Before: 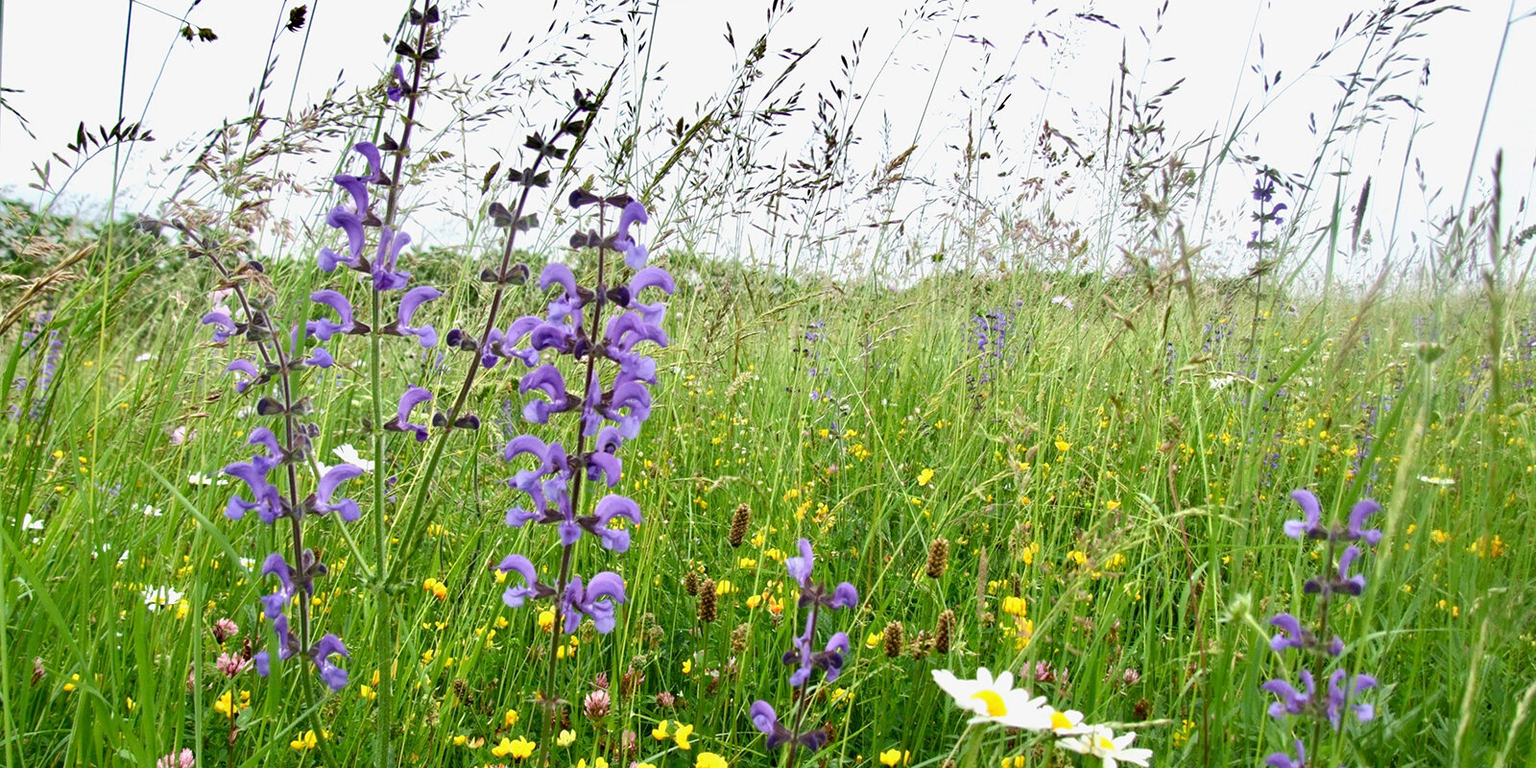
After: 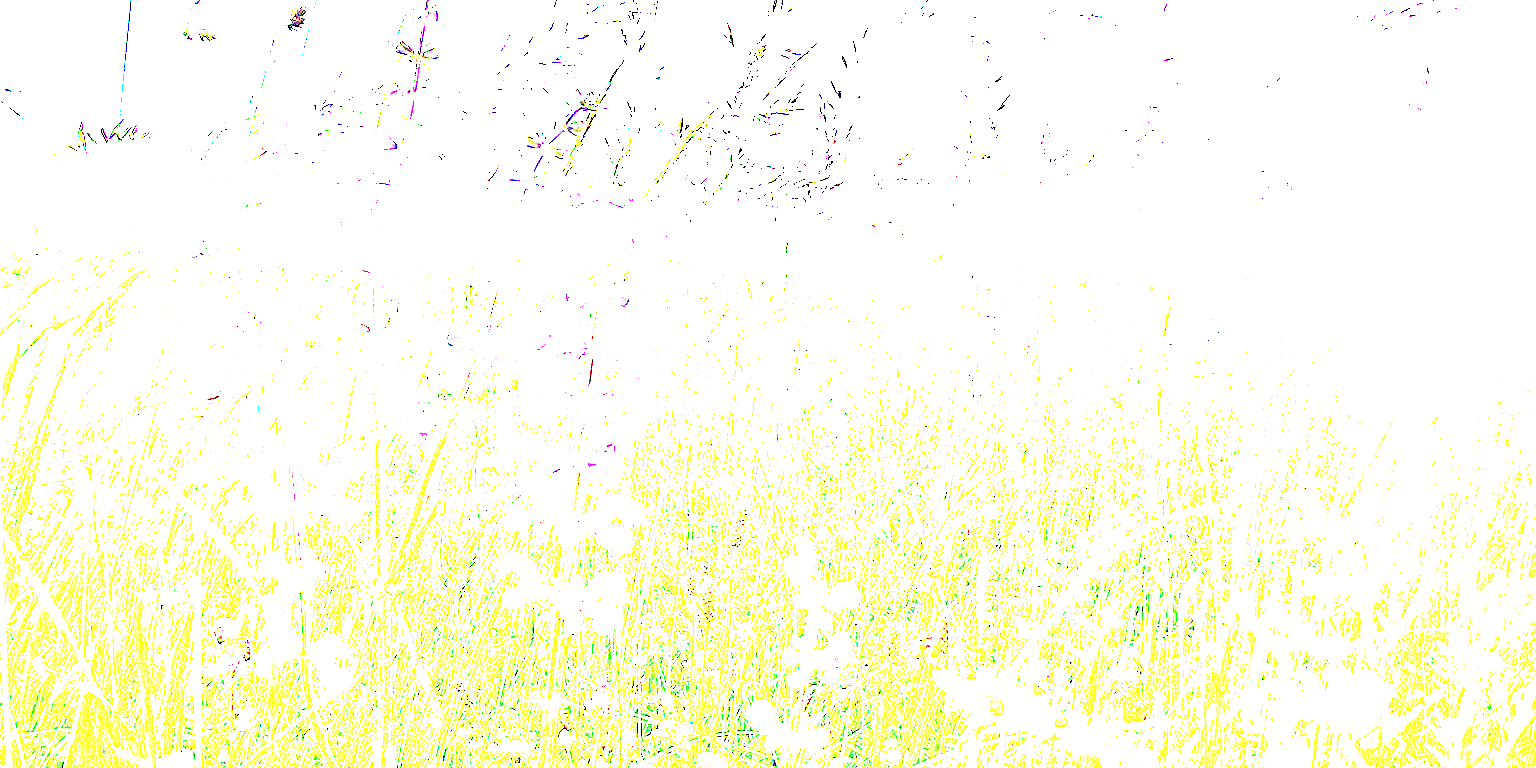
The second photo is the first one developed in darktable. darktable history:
exposure: exposure 7.939 EV, compensate highlight preservation false
